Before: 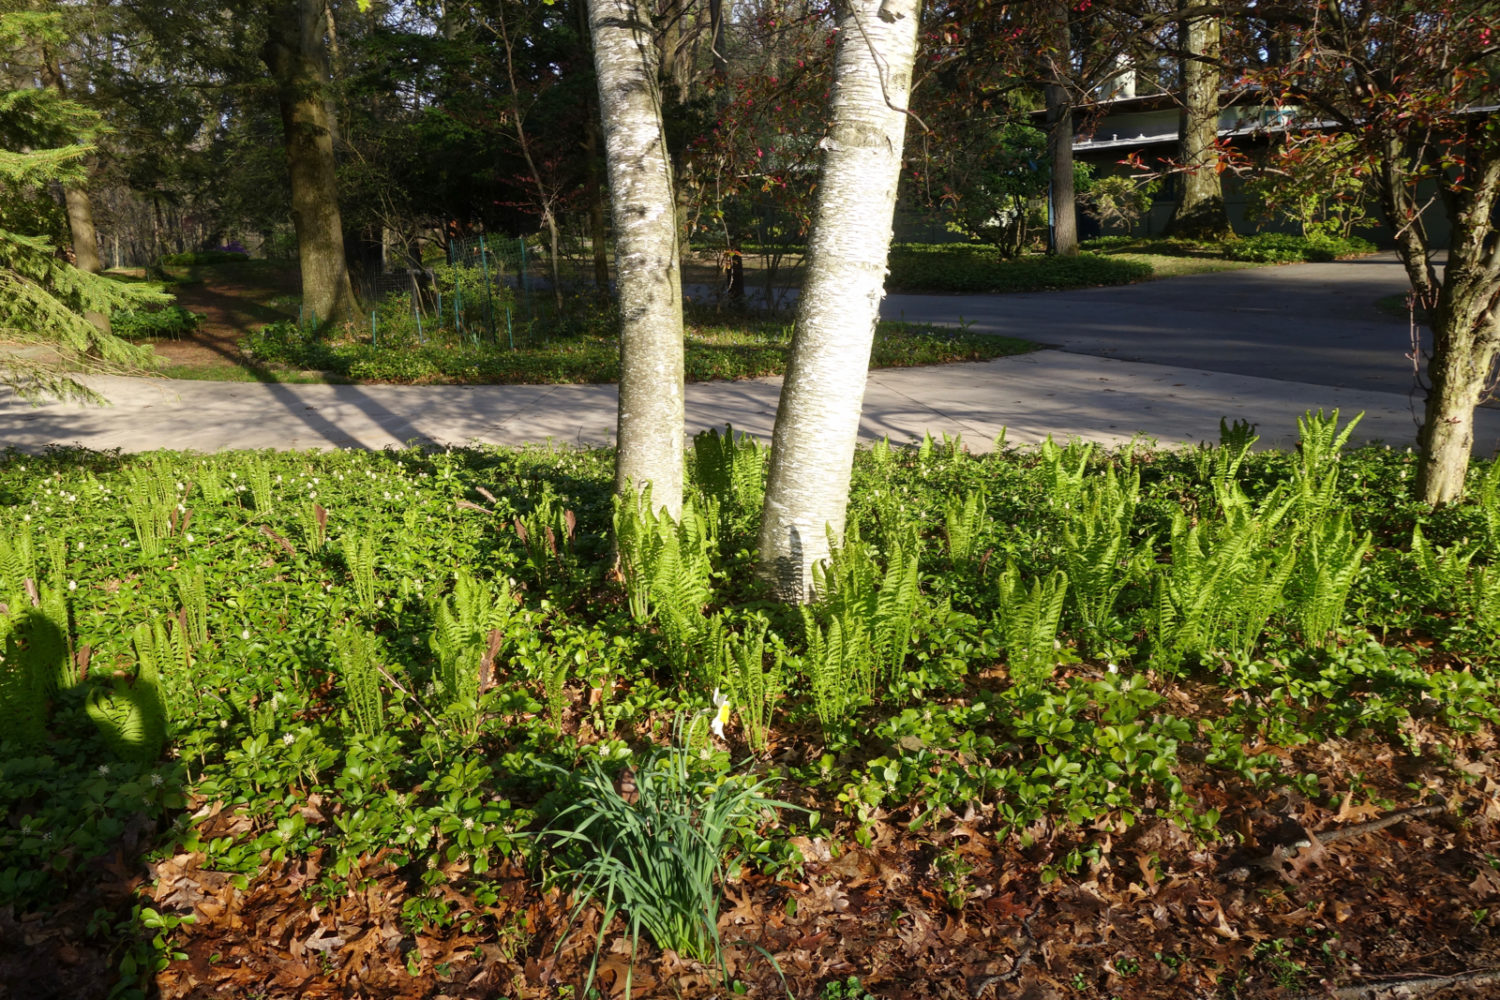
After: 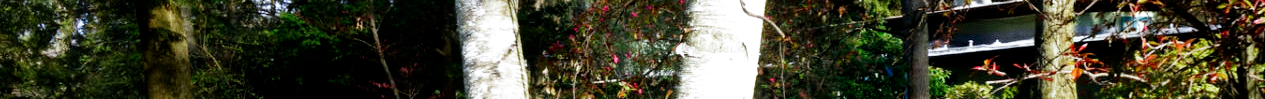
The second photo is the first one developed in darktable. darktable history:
filmic rgb: middle gray luminance 10%, black relative exposure -8.61 EV, white relative exposure 3.3 EV, threshold 6 EV, target black luminance 0%, hardness 5.2, latitude 44.69%, contrast 1.302, highlights saturation mix 5%, shadows ↔ highlights balance 24.64%, add noise in highlights 0, preserve chrominance no, color science v3 (2019), use custom middle-gray values true, iterations of high-quality reconstruction 0, contrast in highlights soft, enable highlight reconstruction true
crop and rotate: left 9.644%, top 9.491%, right 6.021%, bottom 80.509%
color calibration: x 0.372, y 0.386, temperature 4283.97 K
grain: coarseness 0.09 ISO
